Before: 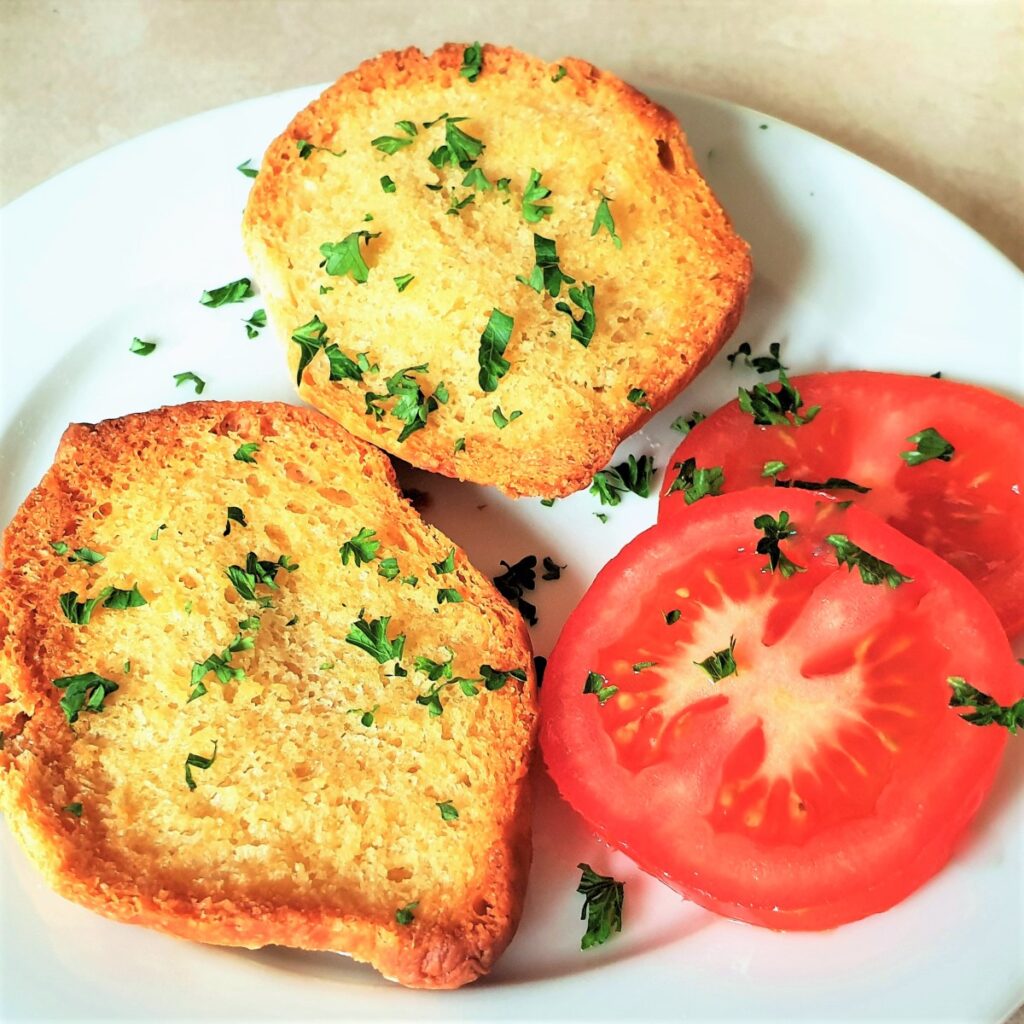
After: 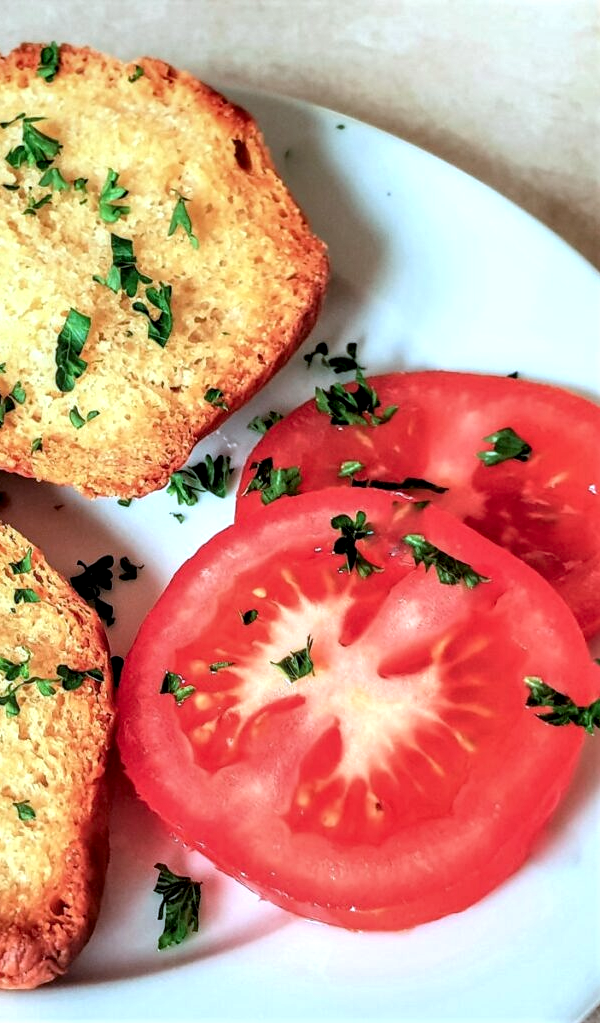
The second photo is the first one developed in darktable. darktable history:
crop: left 41.402%
local contrast: detail 160%
color correction: highlights a* -2.24, highlights b* -18.1
